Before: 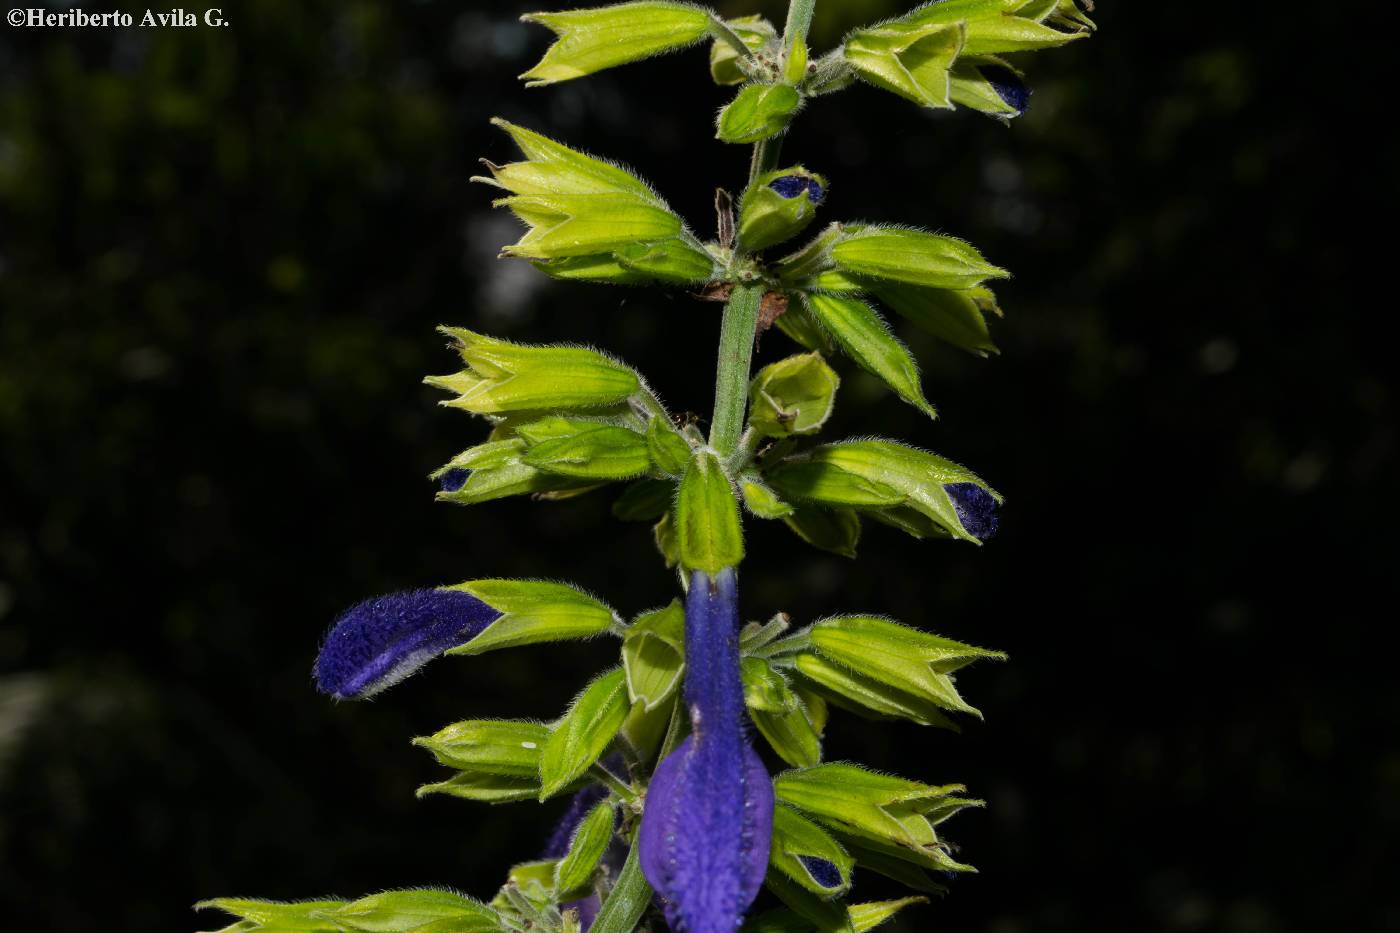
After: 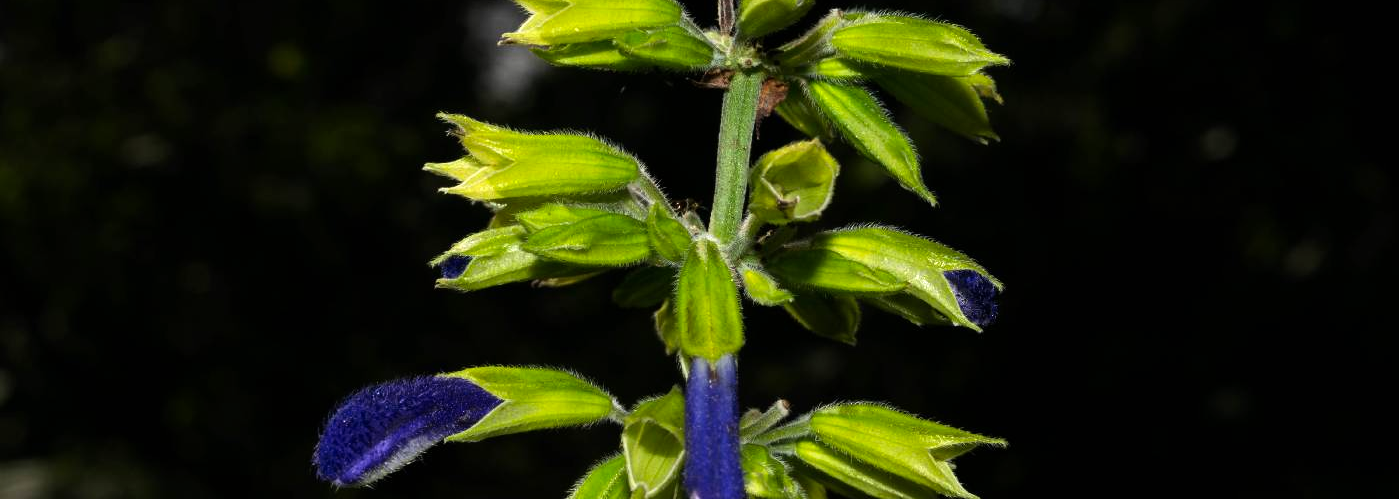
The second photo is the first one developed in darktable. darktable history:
crop and rotate: top 23.043%, bottom 23.437%
exposure: exposure 0.3 EV, compensate highlight preservation false
color balance: contrast 10%
